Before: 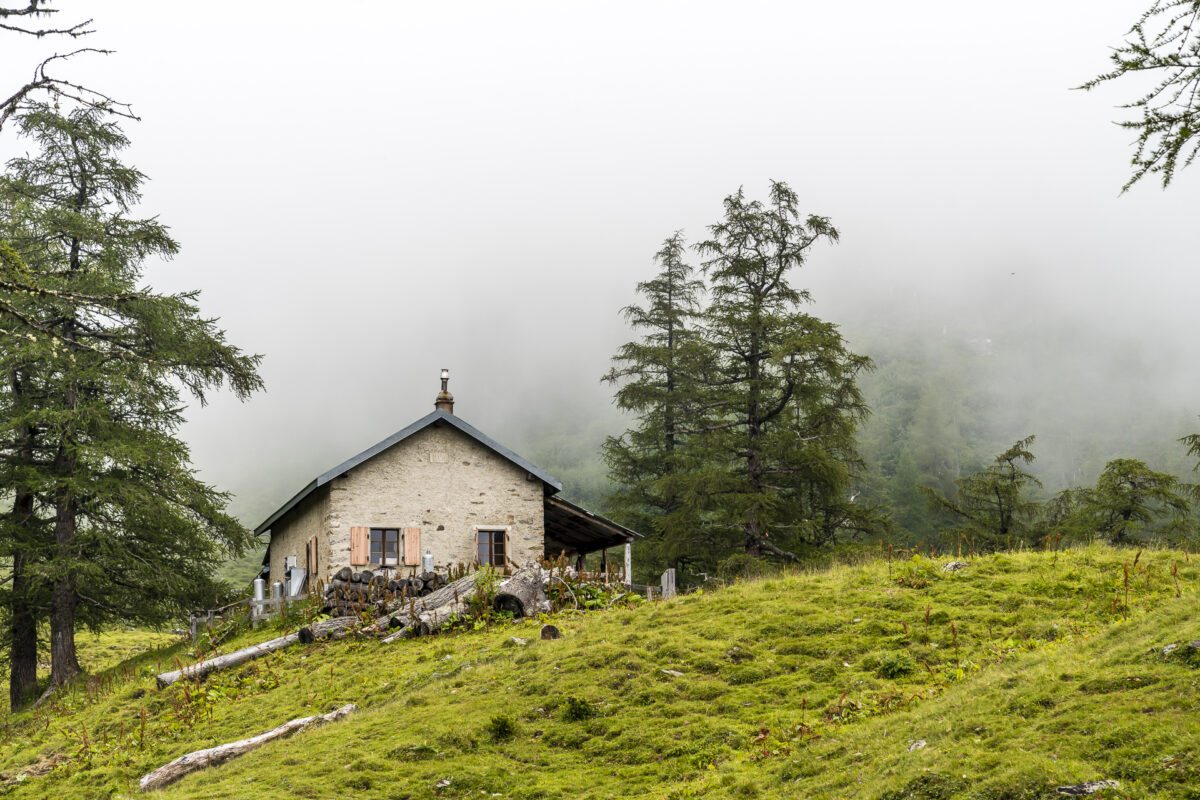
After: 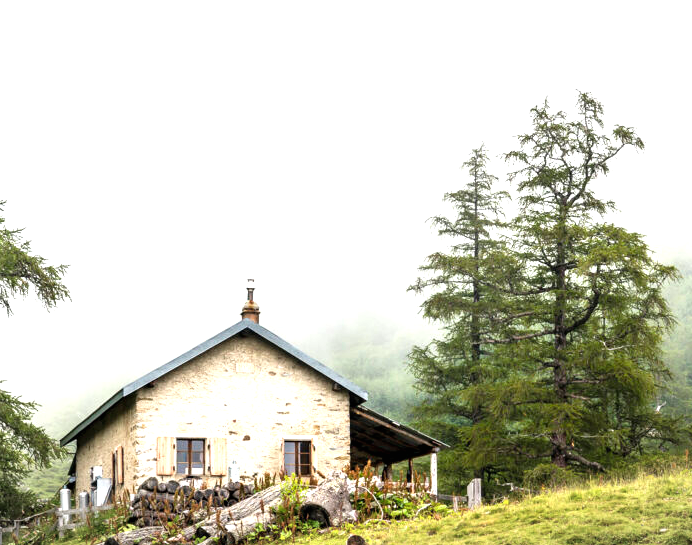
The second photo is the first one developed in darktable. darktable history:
vignetting: fall-off start 99.11%, fall-off radius 99.22%, width/height ratio 1.424
crop: left 16.241%, top 11.31%, right 26.03%, bottom 20.444%
exposure: black level correction 0, exposure 1.171 EV, compensate highlight preservation false
